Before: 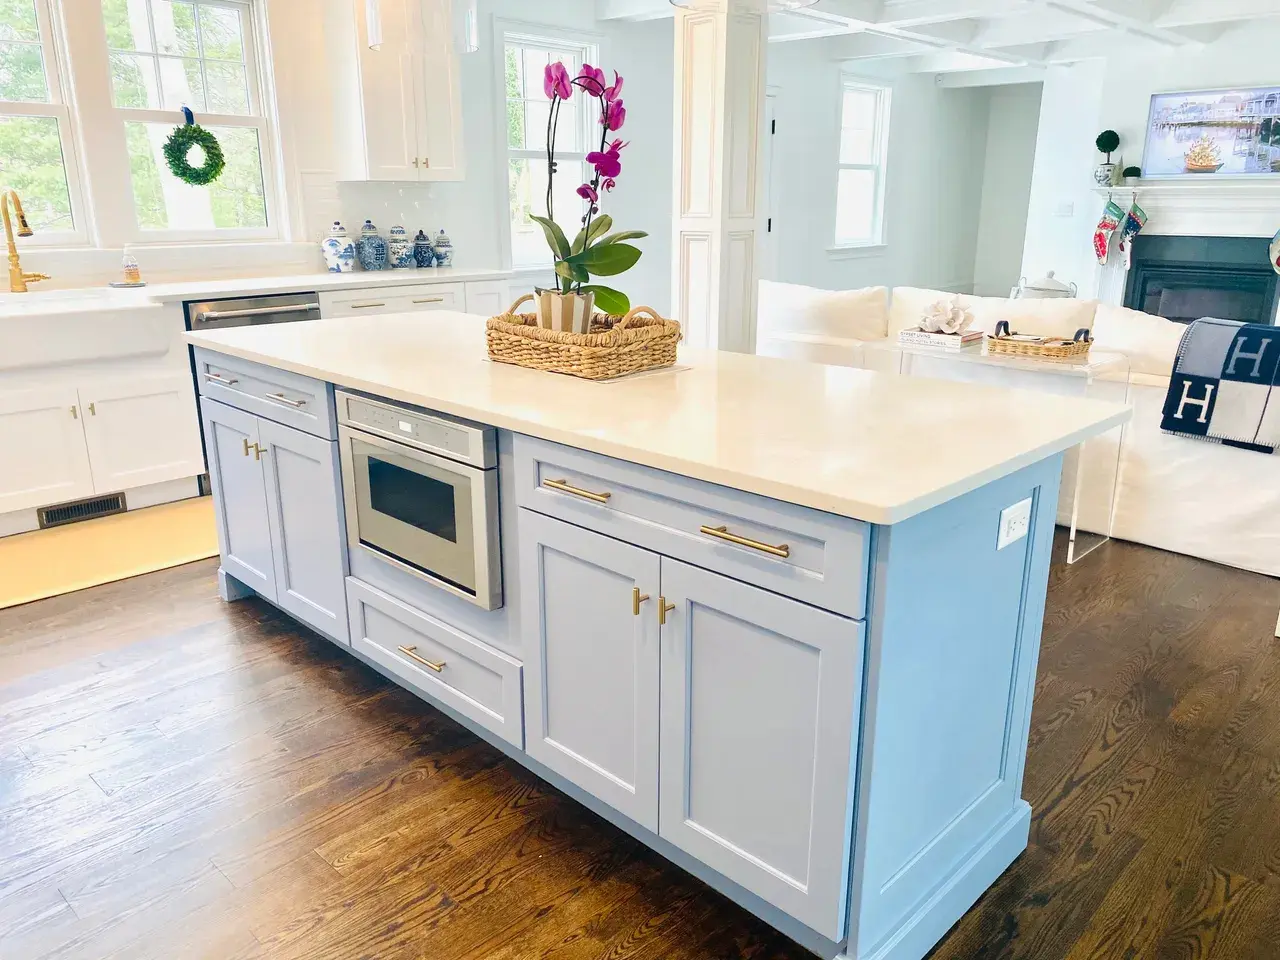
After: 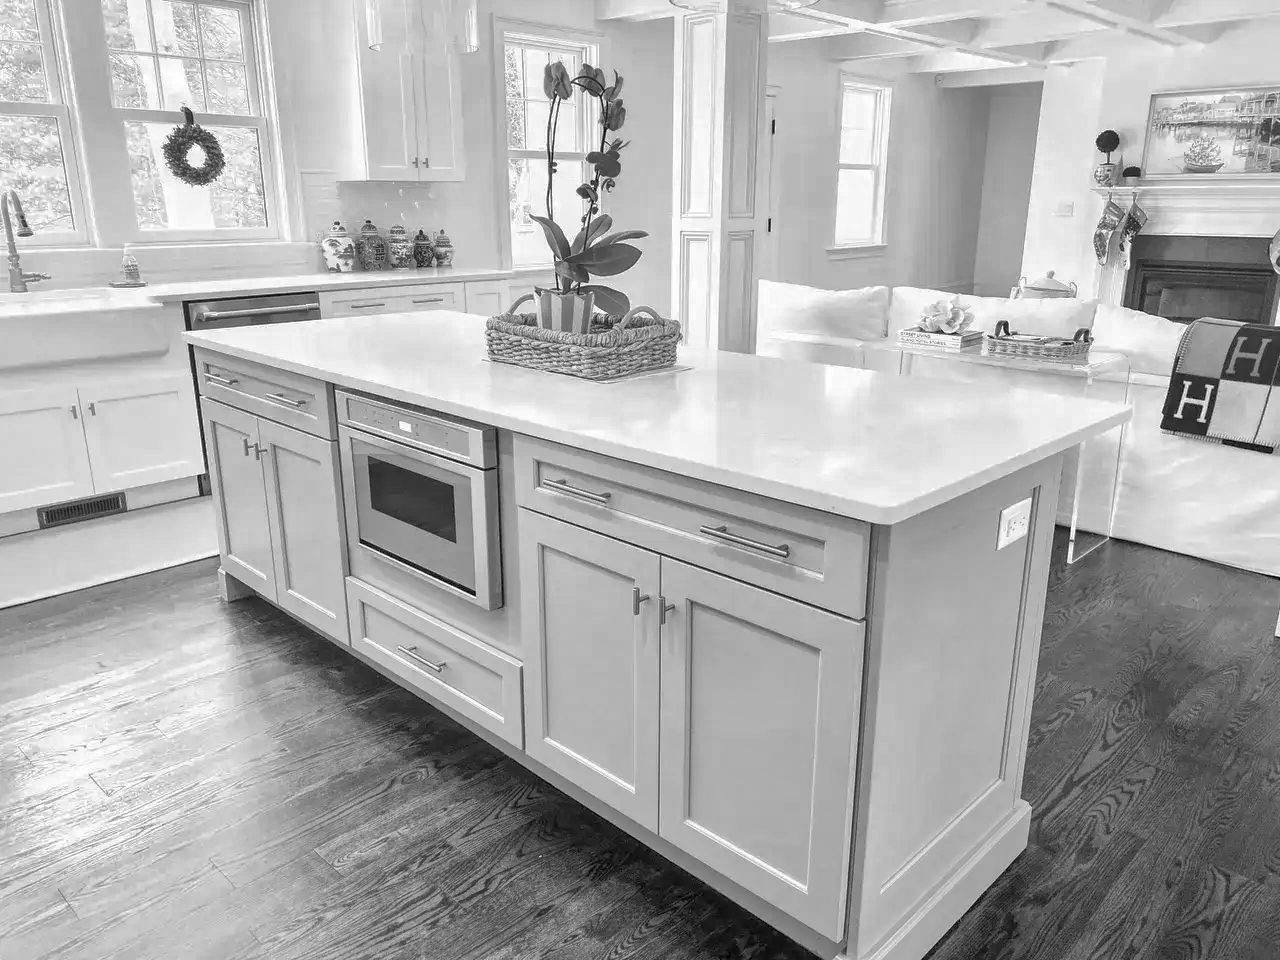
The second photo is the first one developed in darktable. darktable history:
local contrast: highlights 99%, shadows 86%, detail 160%, midtone range 0.2
rotate and perspective: crop left 0, crop top 0
shadows and highlights: on, module defaults
monochrome: on, module defaults
